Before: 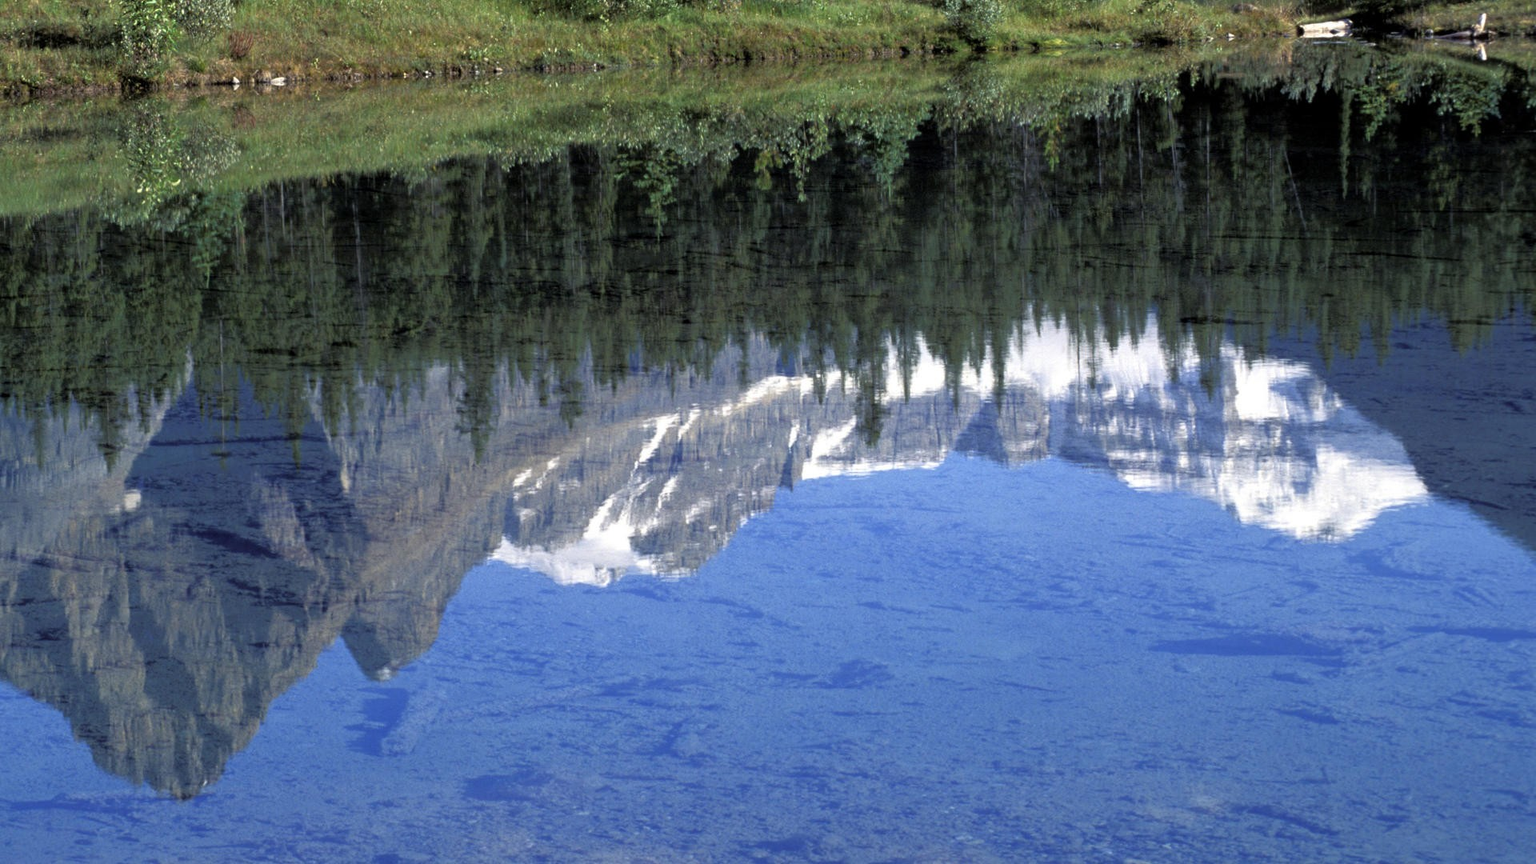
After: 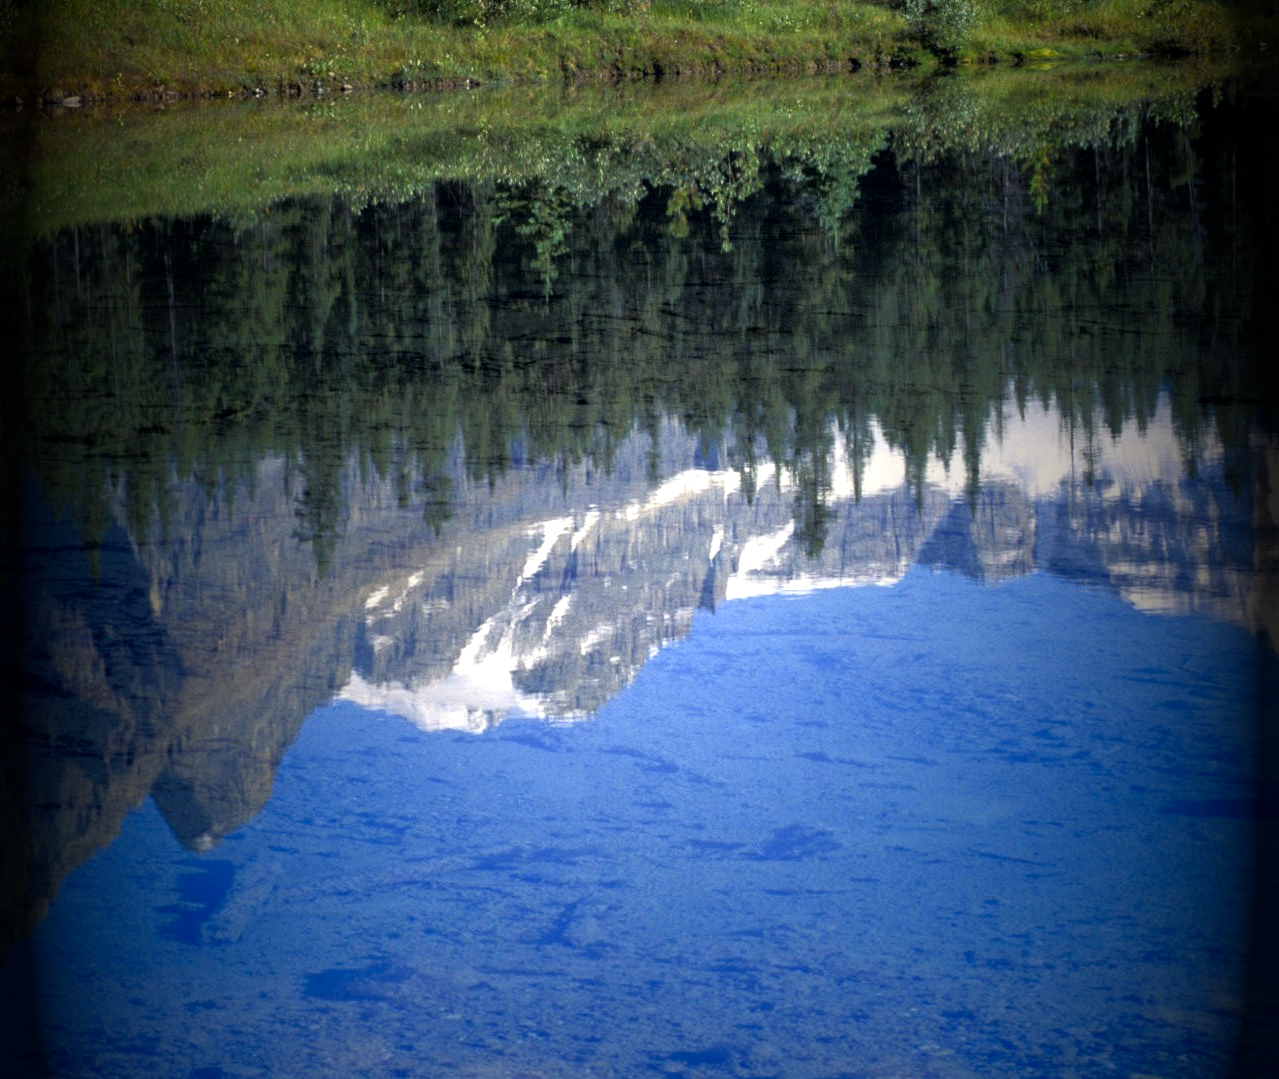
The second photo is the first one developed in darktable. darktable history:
color correction: highlights a* 0.328, highlights b* 2.71, shadows a* -1.12, shadows b* -4.48
crop and rotate: left 14.402%, right 18.944%
exposure: black level correction 0.001, exposure 0.498 EV, compensate exposure bias true, compensate highlight preservation false
vignetting: fall-off start 17.99%, fall-off radius 136.95%, brightness -0.988, saturation 0.497, width/height ratio 0.627, shape 0.593
